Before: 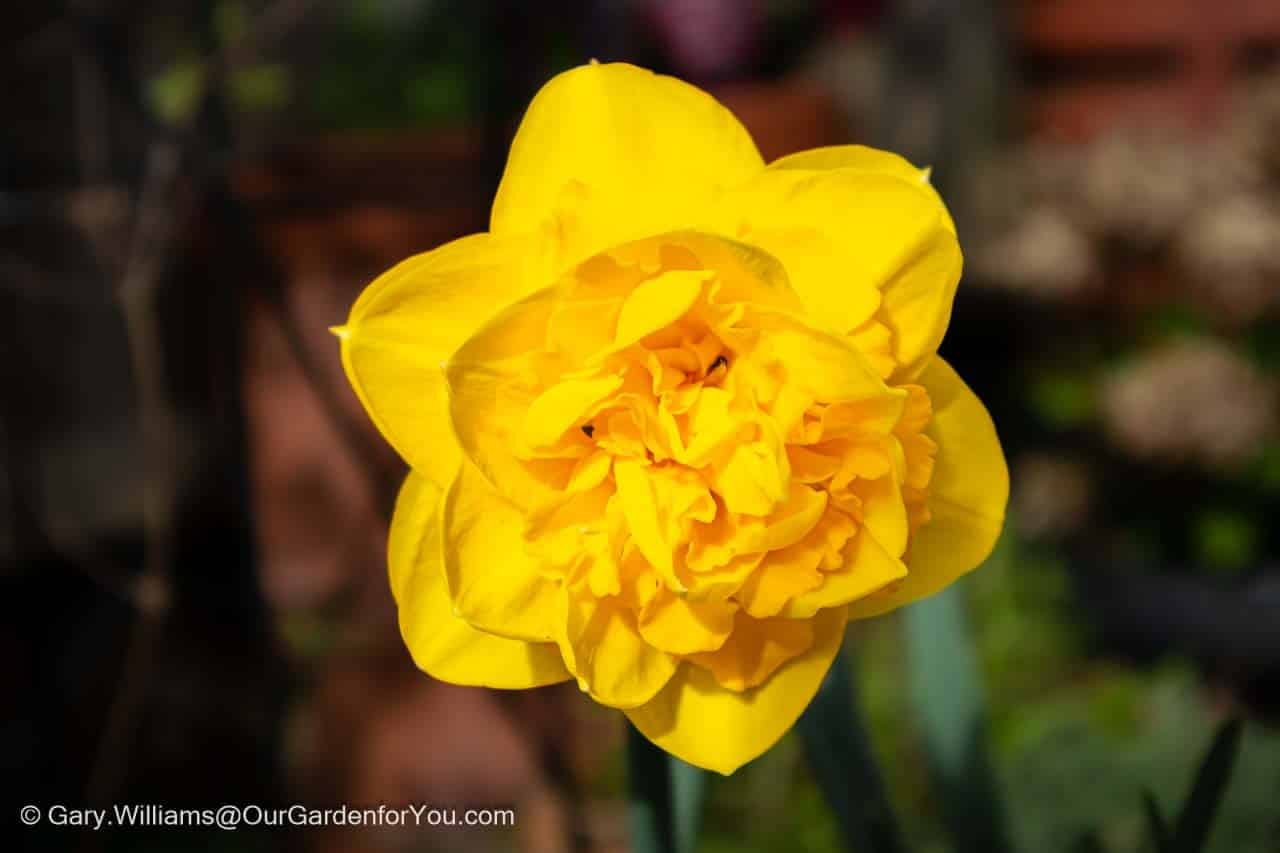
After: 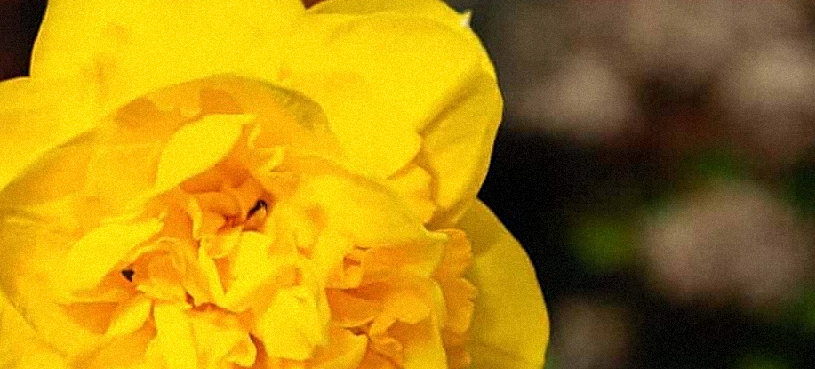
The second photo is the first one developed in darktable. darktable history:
bloom: size 9%, threshold 100%, strength 7%
sharpen: on, module defaults
grain: mid-tones bias 0%
crop: left 36.005%, top 18.293%, right 0.31%, bottom 38.444%
